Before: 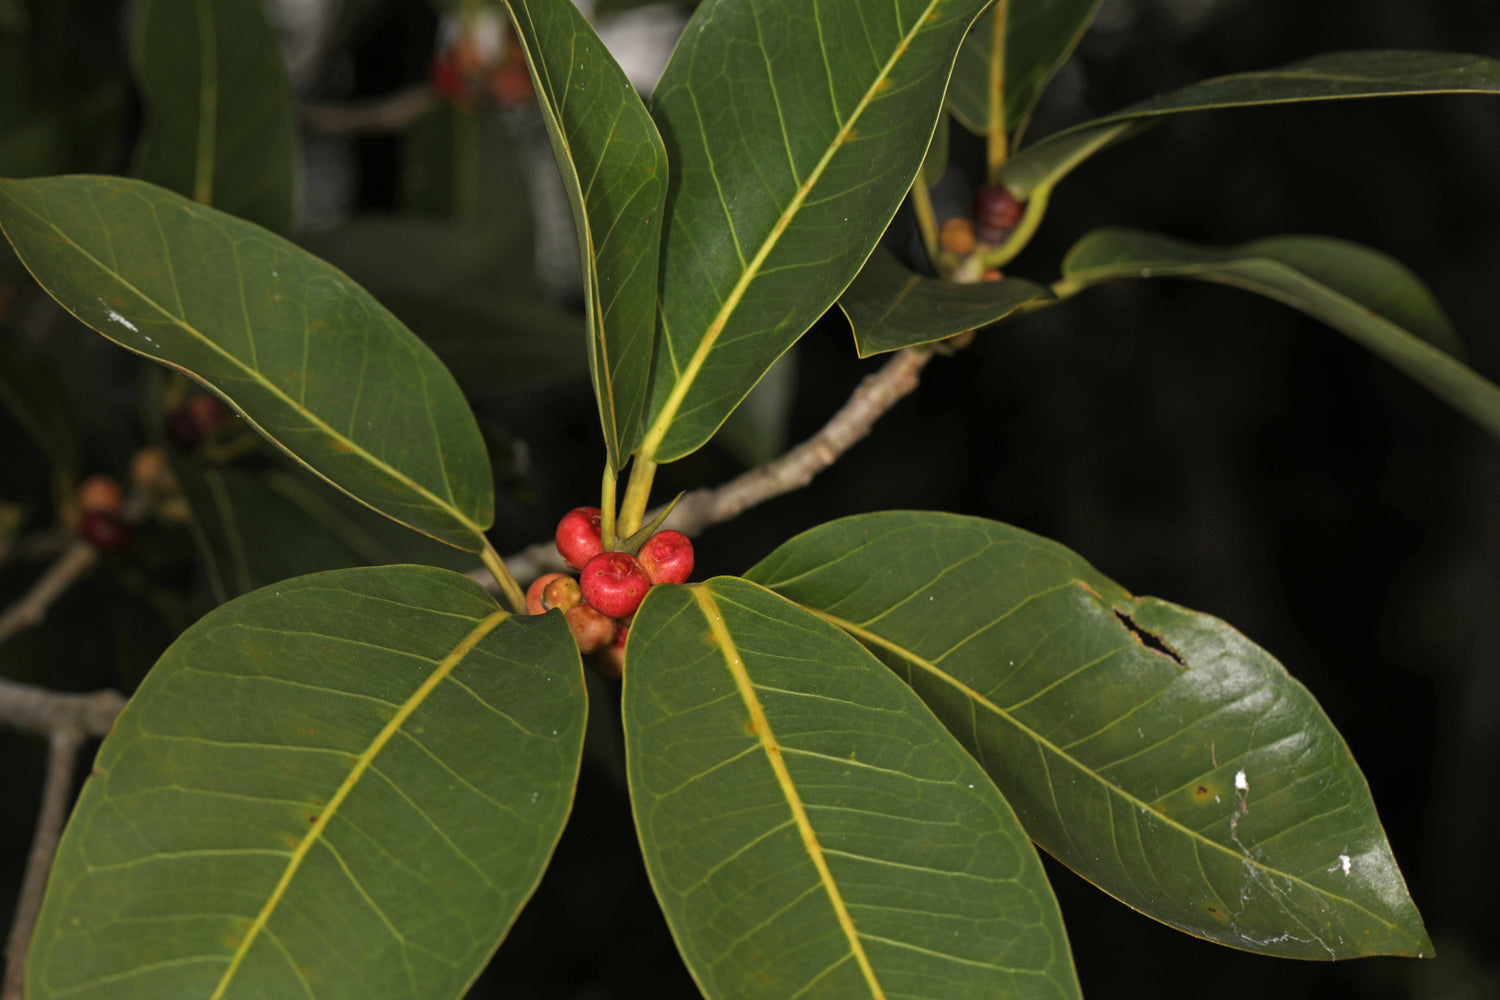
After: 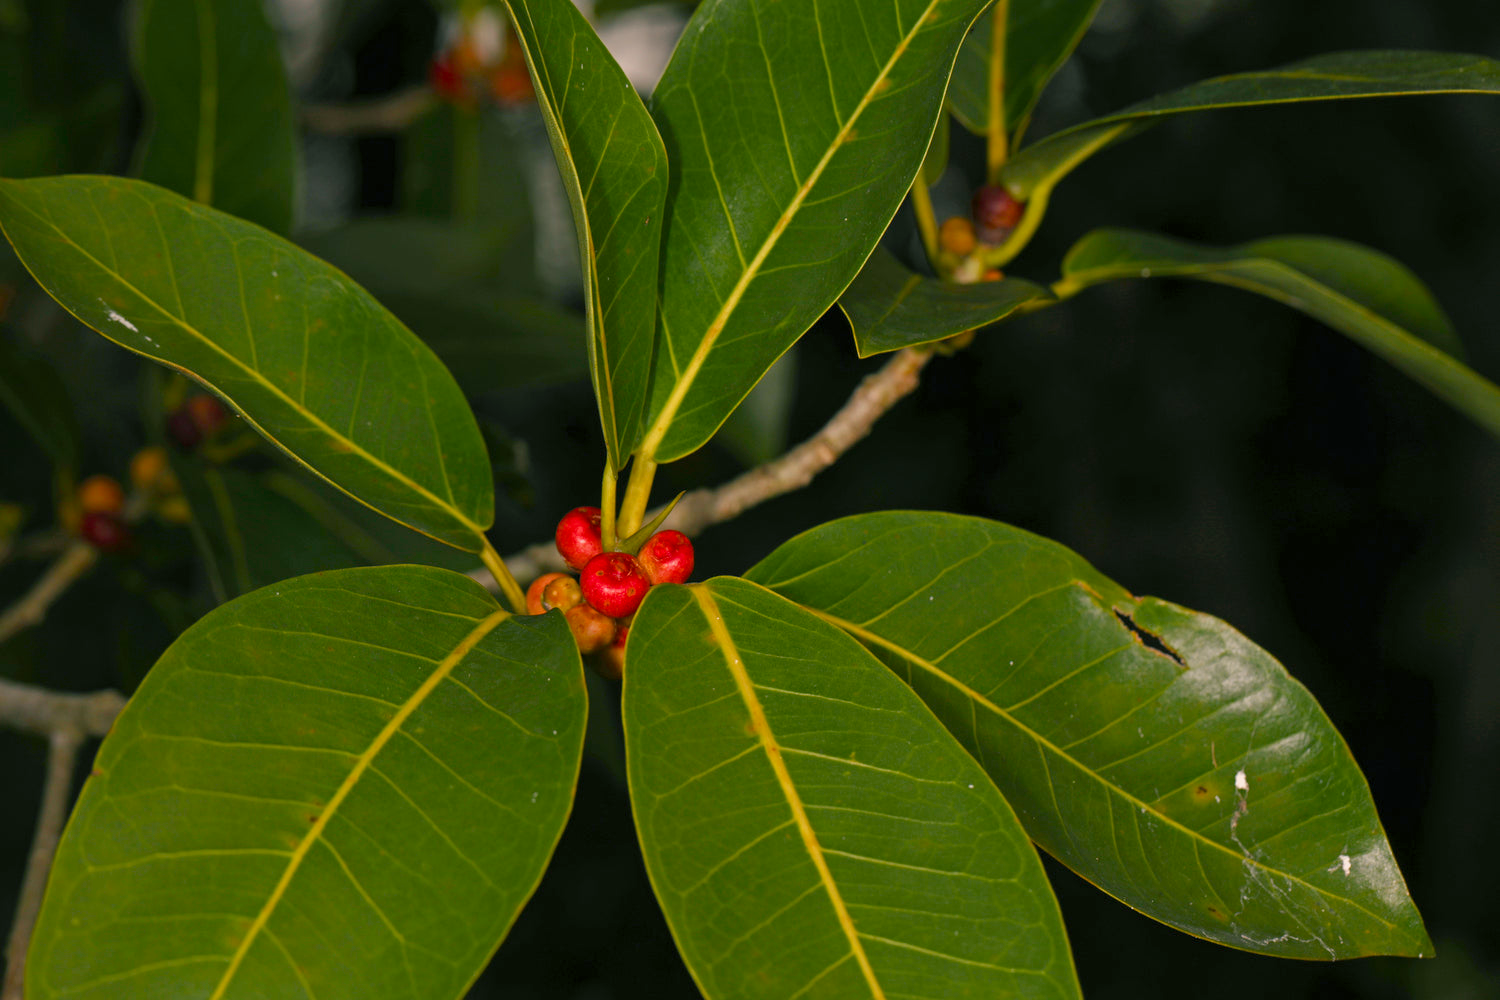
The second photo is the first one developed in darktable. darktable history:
color balance rgb: shadows lift › chroma 2.727%, shadows lift › hue 193.06°, highlights gain › chroma 3.094%, highlights gain › hue 60.08°, perceptual saturation grading › global saturation -0.043%, perceptual saturation grading › mid-tones 6.135%, perceptual saturation grading › shadows 72.236%, contrast -9.477%
